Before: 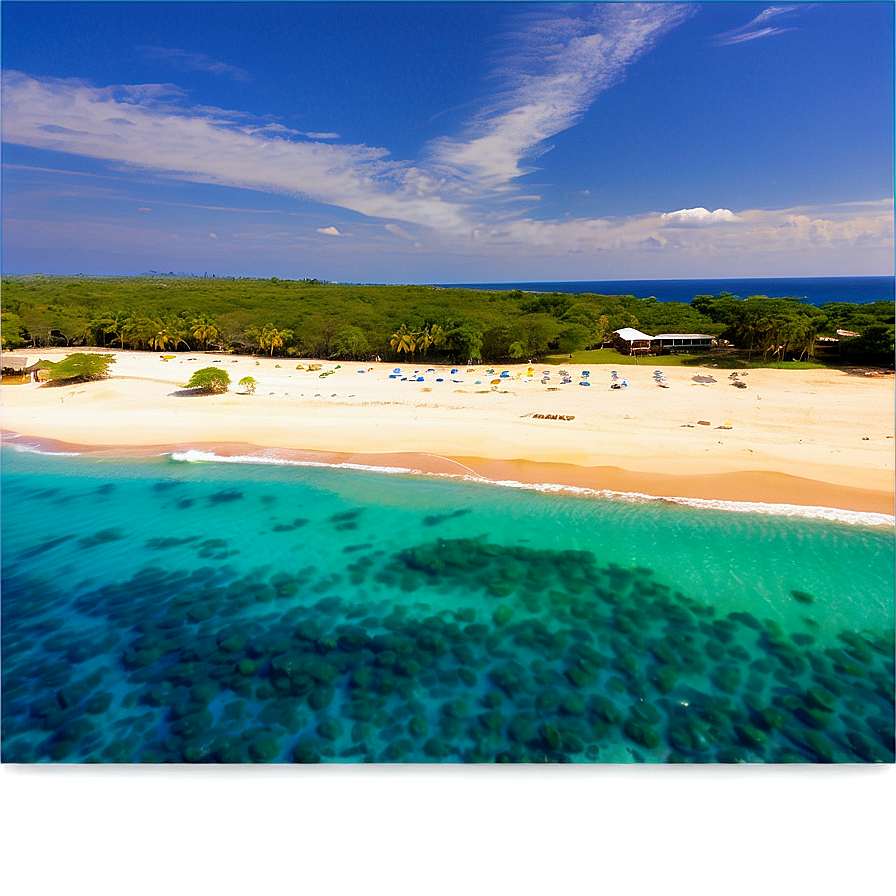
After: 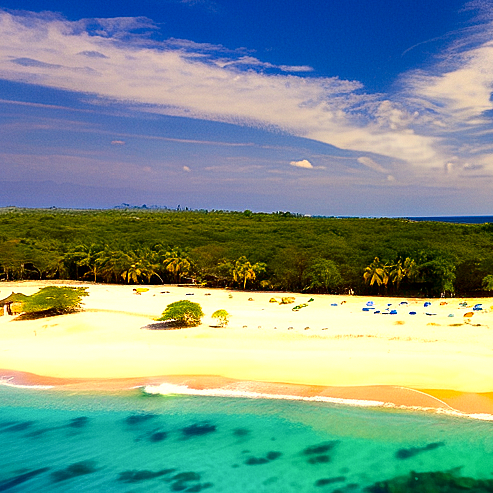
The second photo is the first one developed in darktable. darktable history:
color correction: highlights a* 2.5, highlights b* 23.19
crop and rotate: left 3.049%, top 7.5%, right 41.927%, bottom 37.372%
exposure: black level correction 0, exposure 0.498 EV, compensate exposure bias true, compensate highlight preservation false
contrast brightness saturation: contrast 0.187, brightness -0.225, saturation 0.112
